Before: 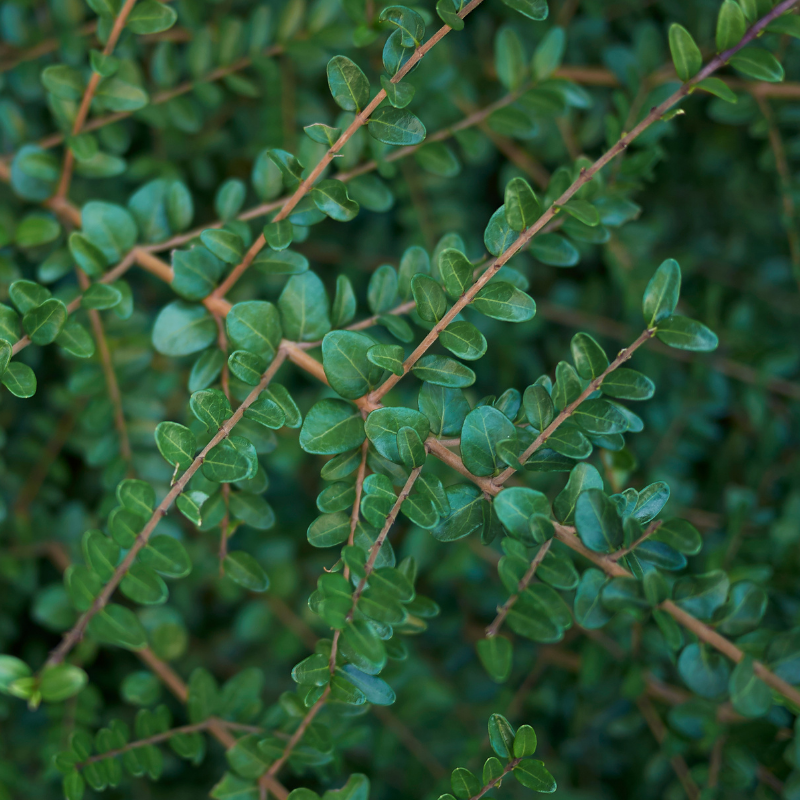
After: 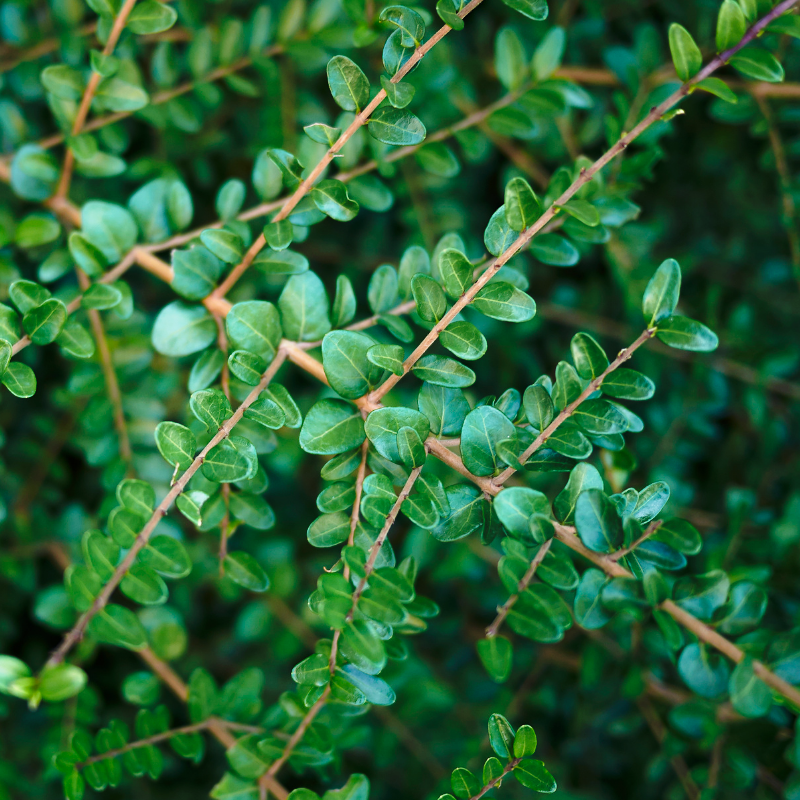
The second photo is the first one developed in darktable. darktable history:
tone equalizer: -8 EV -0.399 EV, -7 EV -0.415 EV, -6 EV -0.359 EV, -5 EV -0.188 EV, -3 EV 0.213 EV, -2 EV 0.354 EV, -1 EV 0.381 EV, +0 EV 0.396 EV, smoothing diameter 2.09%, edges refinement/feathering 18.89, mask exposure compensation -1.57 EV, filter diffusion 5
base curve: curves: ch0 [(0, 0) (0.028, 0.03) (0.121, 0.232) (0.46, 0.748) (0.859, 0.968) (1, 1)], preserve colors none
